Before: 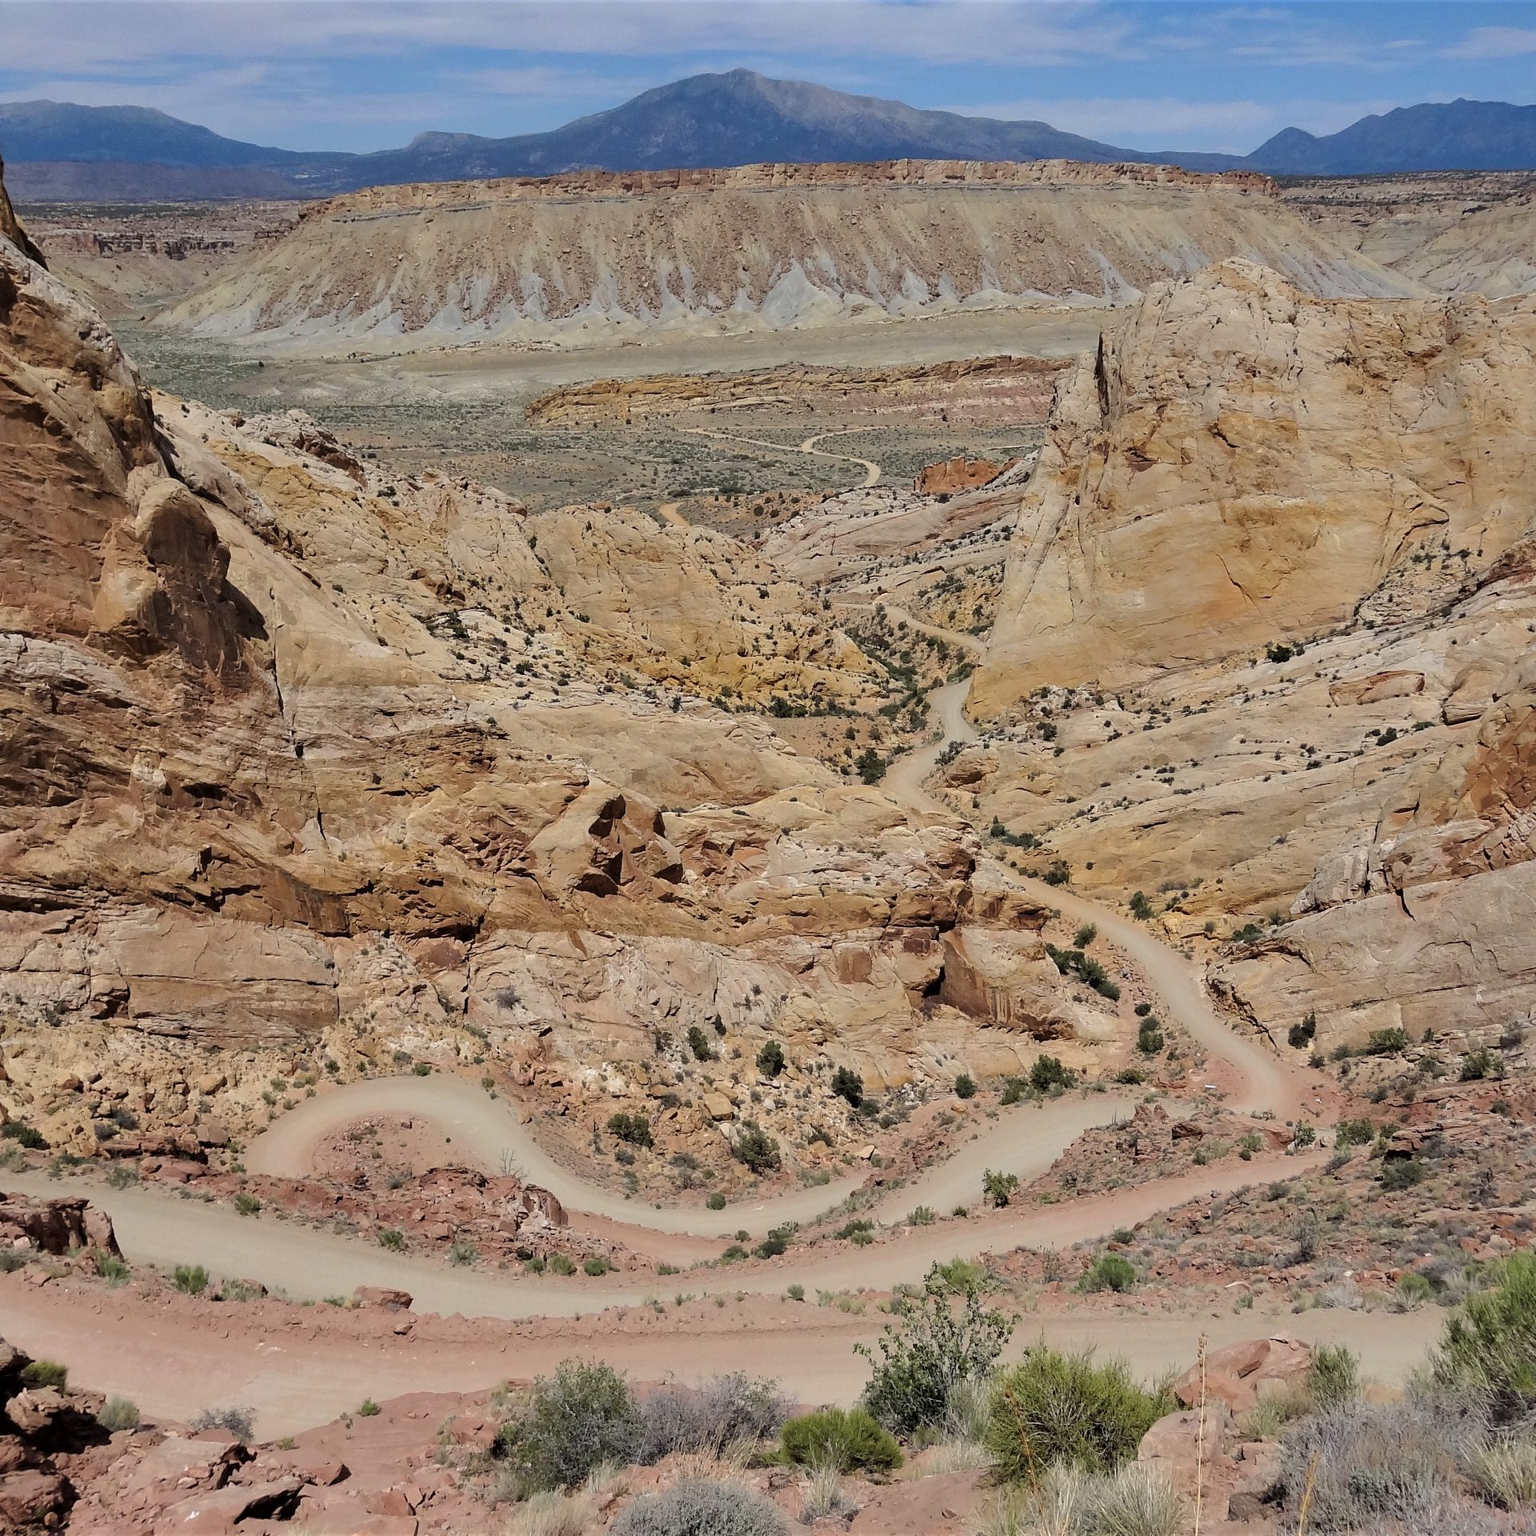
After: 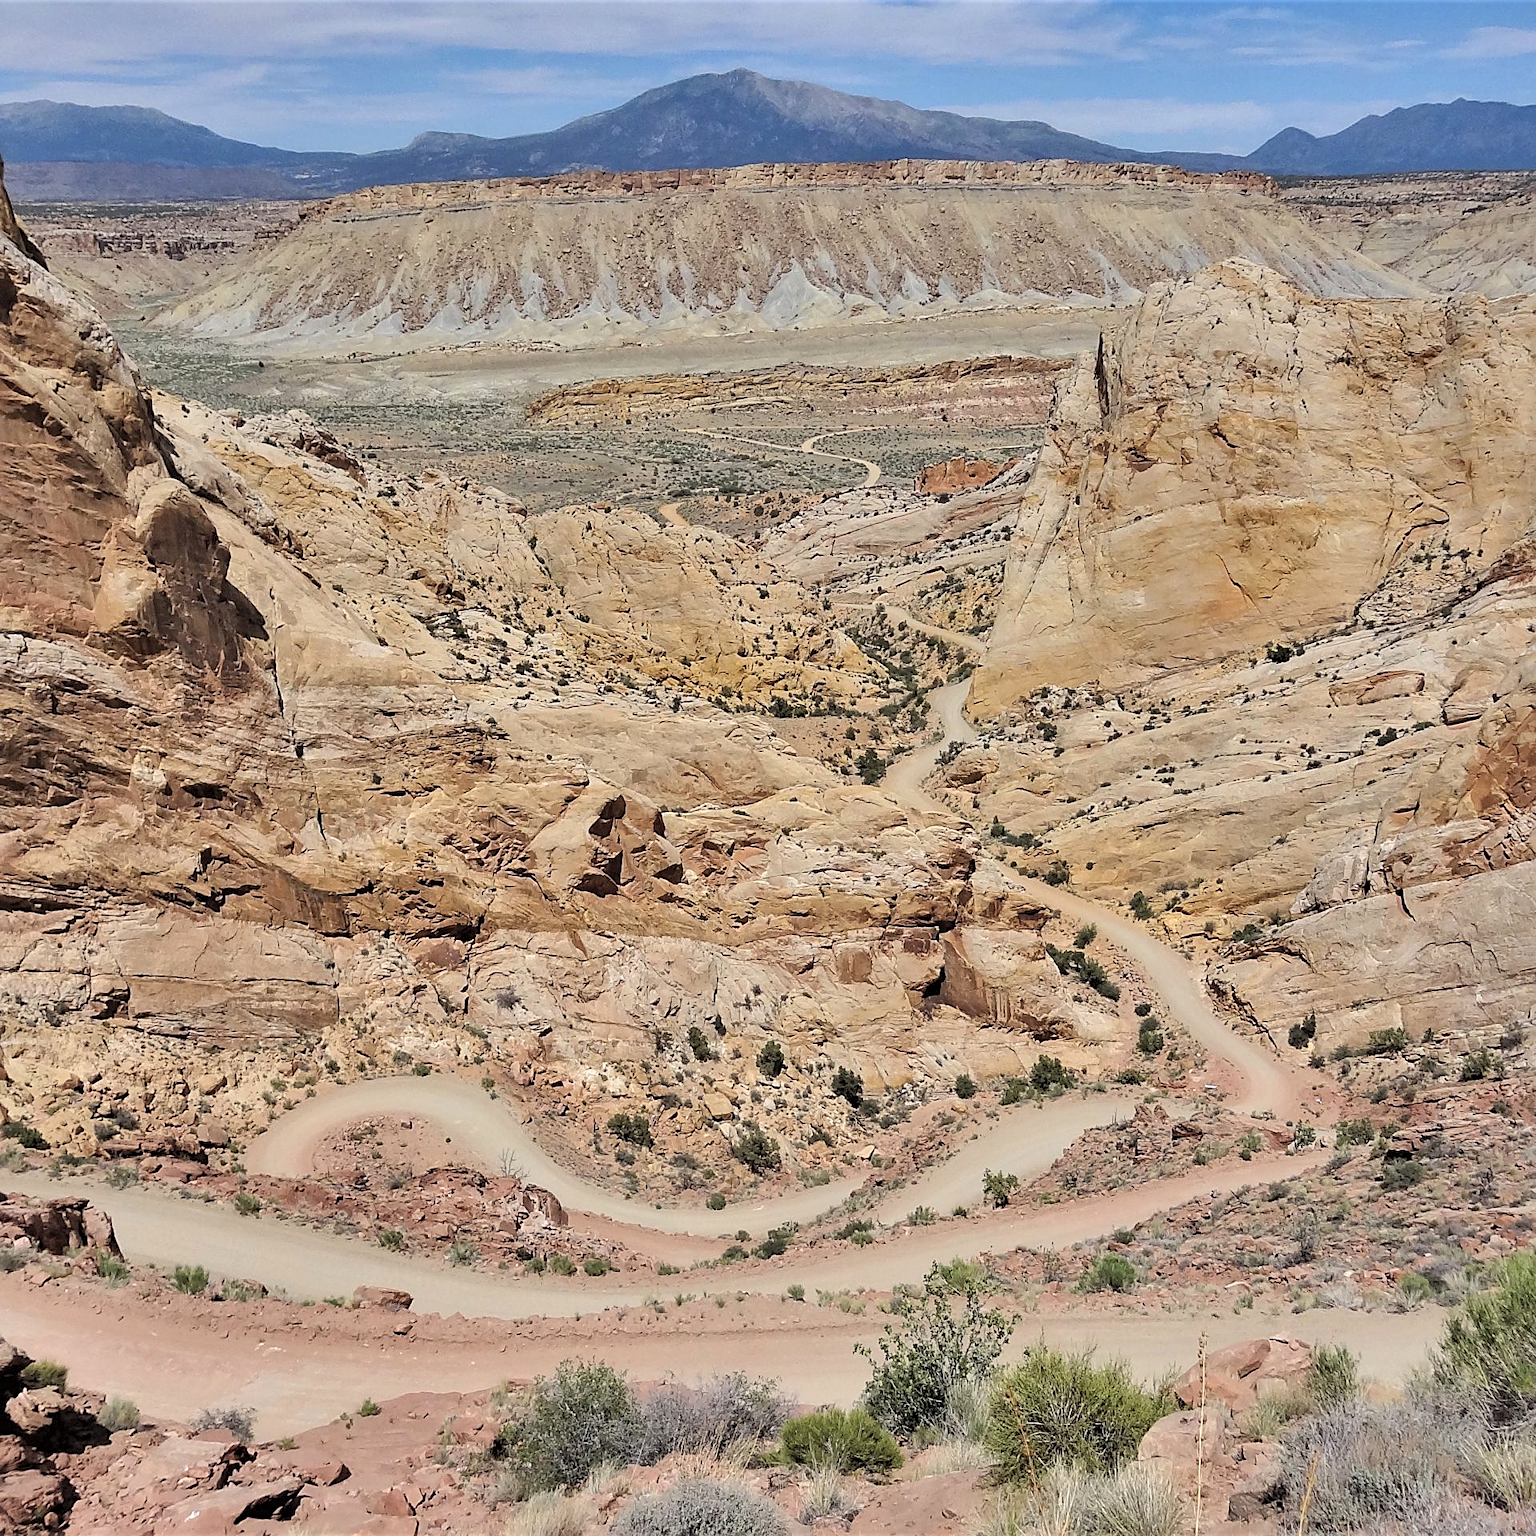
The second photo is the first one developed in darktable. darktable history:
local contrast: highlights 102%, shadows 100%, detail 120%, midtone range 0.2
contrast brightness saturation: contrast 0.139, brightness 0.206
exposure: compensate highlight preservation false
shadows and highlights: low approximation 0.01, soften with gaussian
sharpen: on, module defaults
